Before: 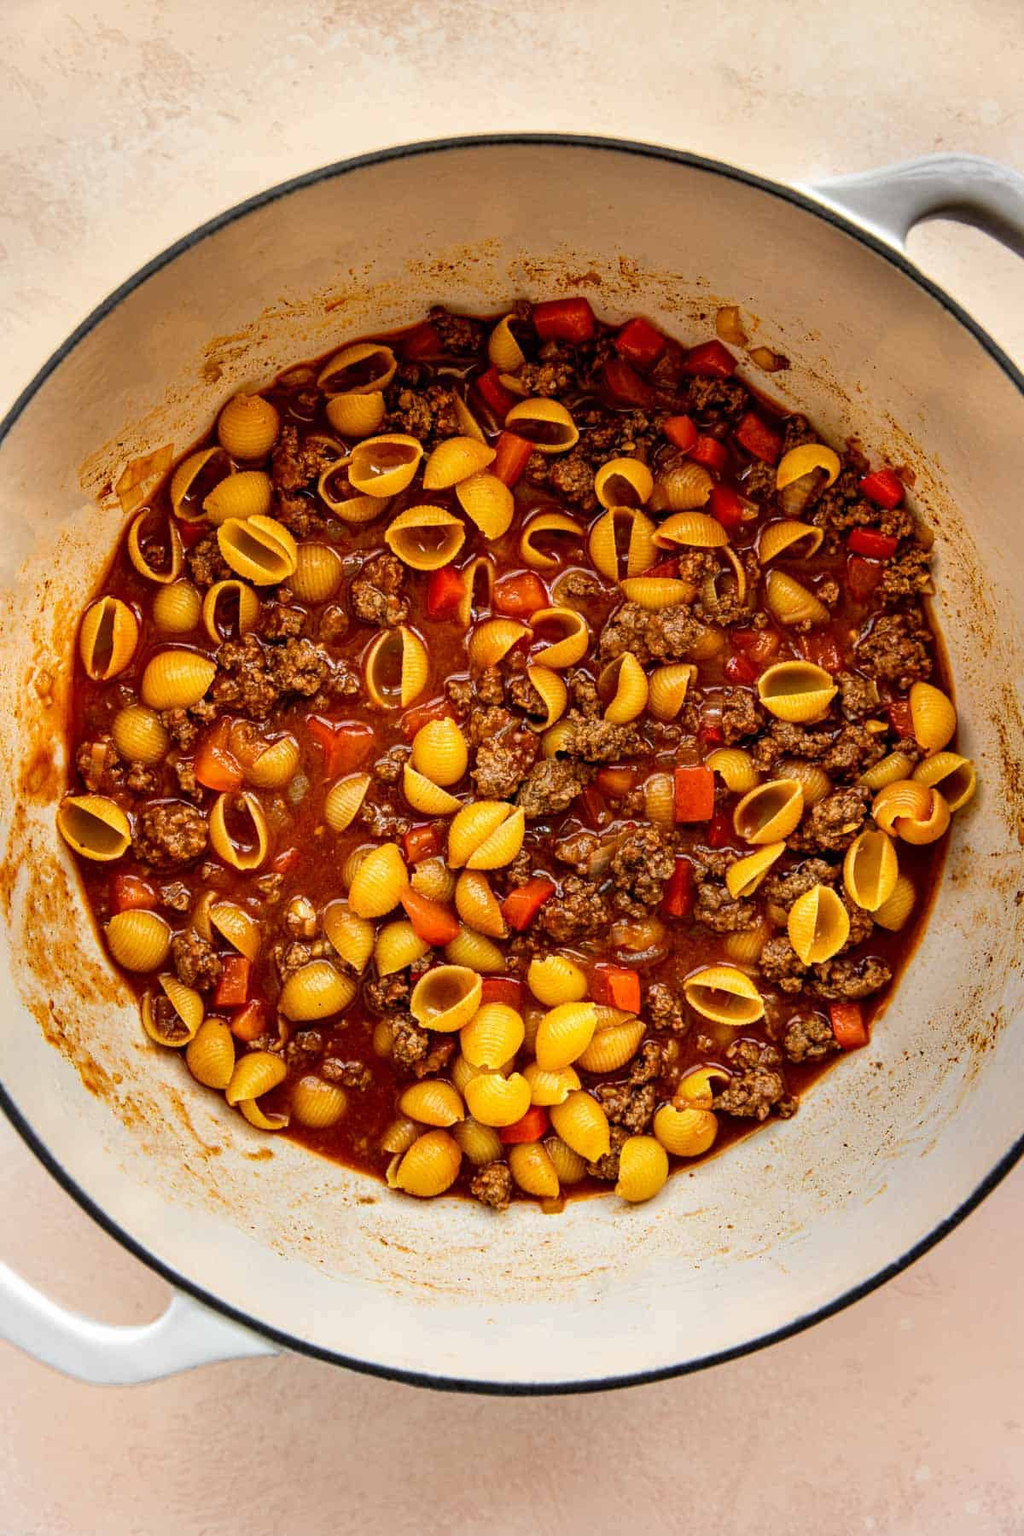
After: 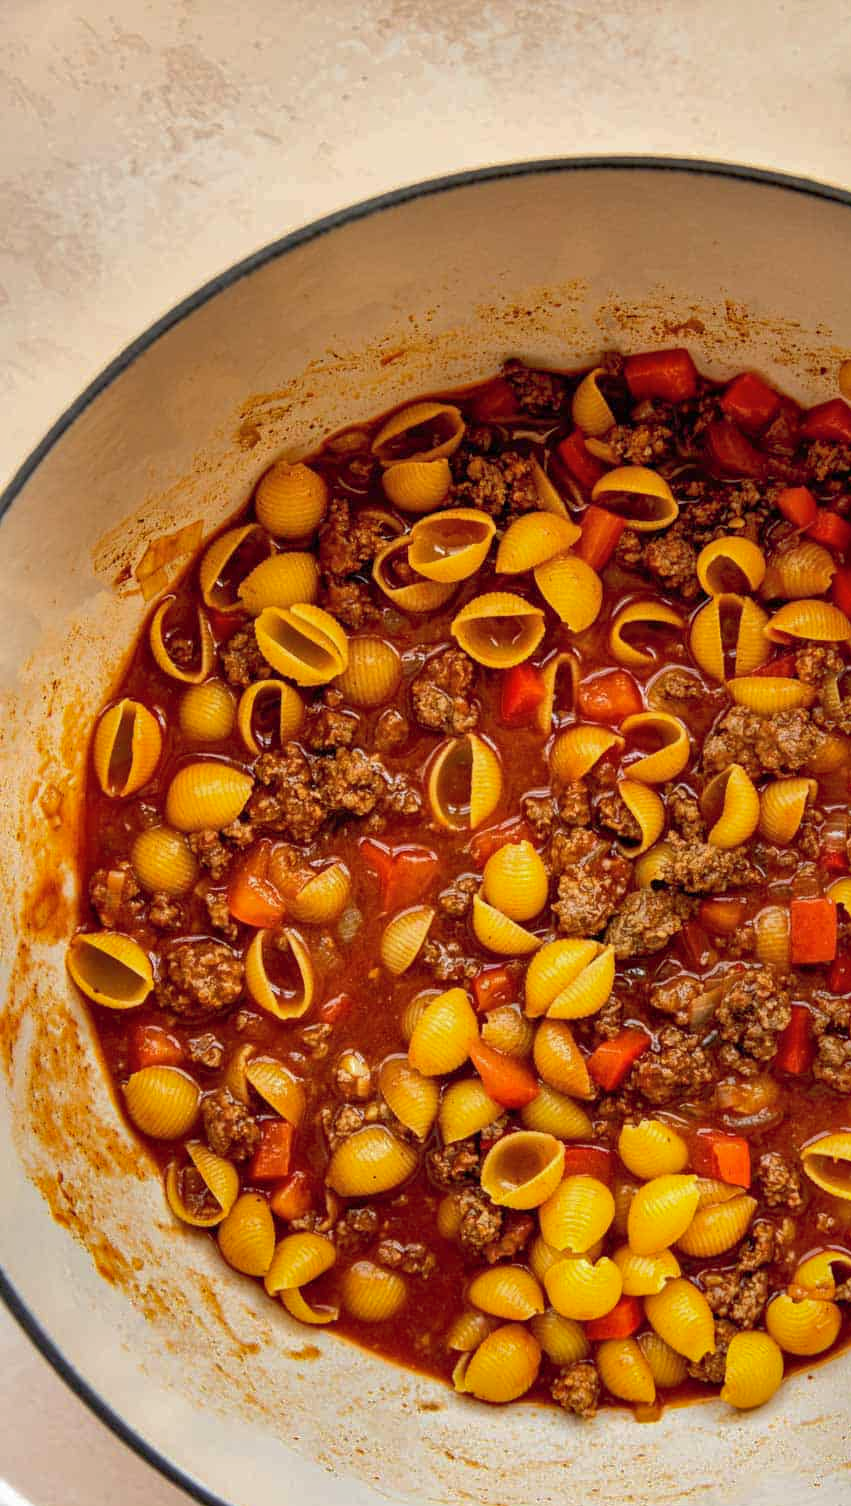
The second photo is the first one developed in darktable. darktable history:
crop: right 29.042%, bottom 16.317%
shadows and highlights: on, module defaults
